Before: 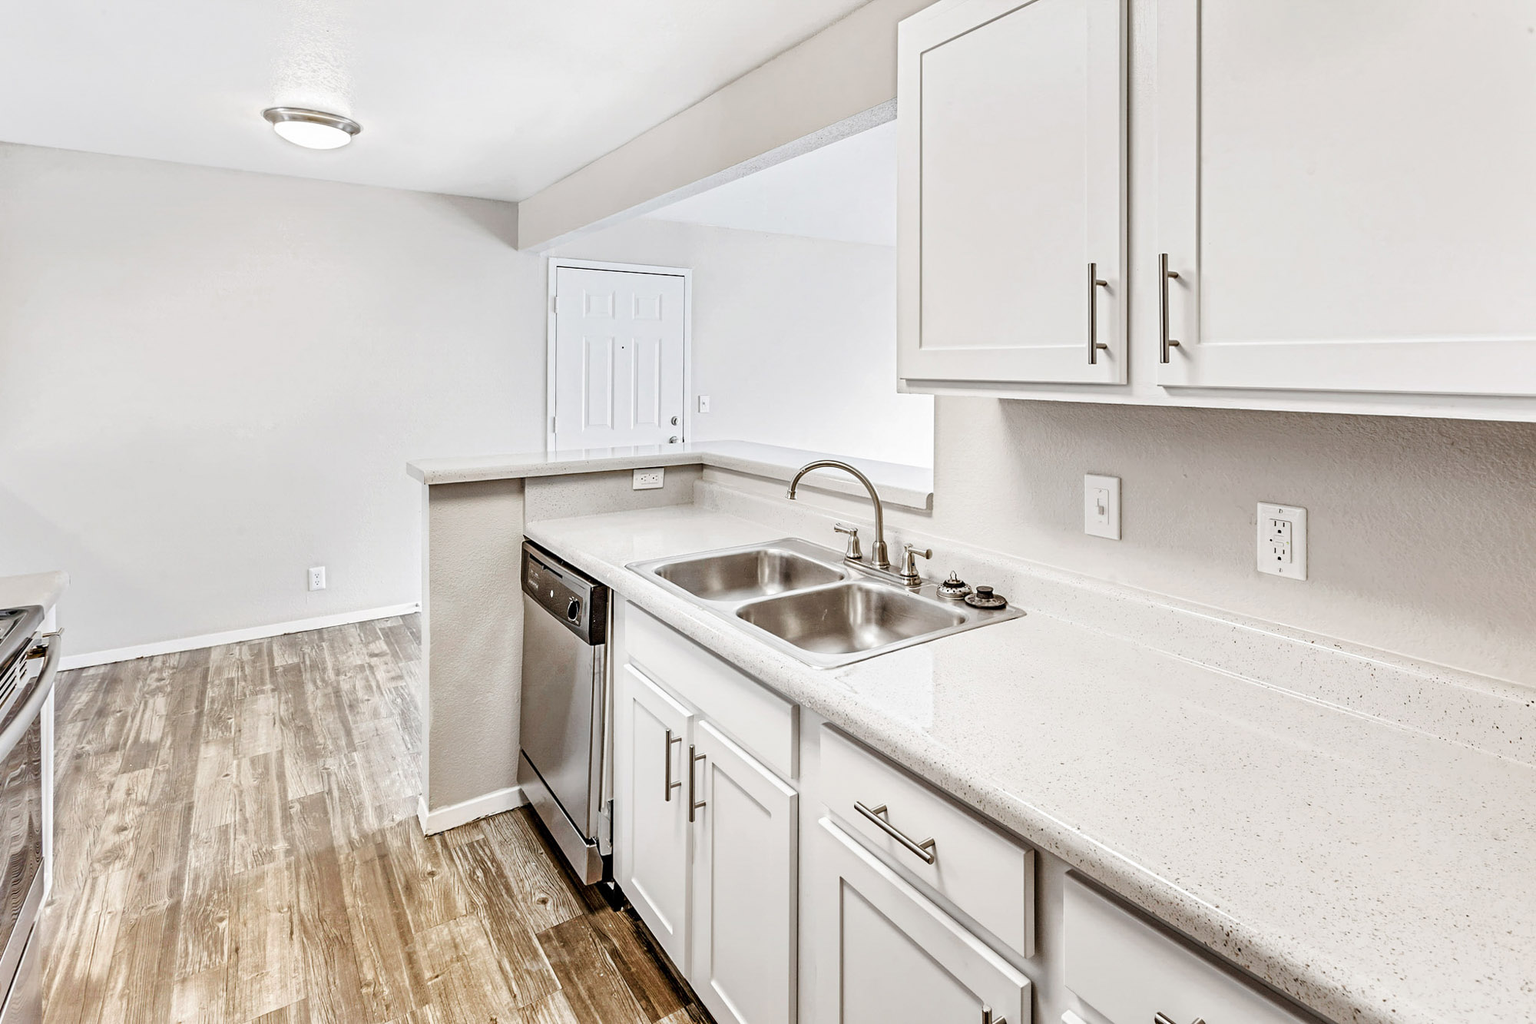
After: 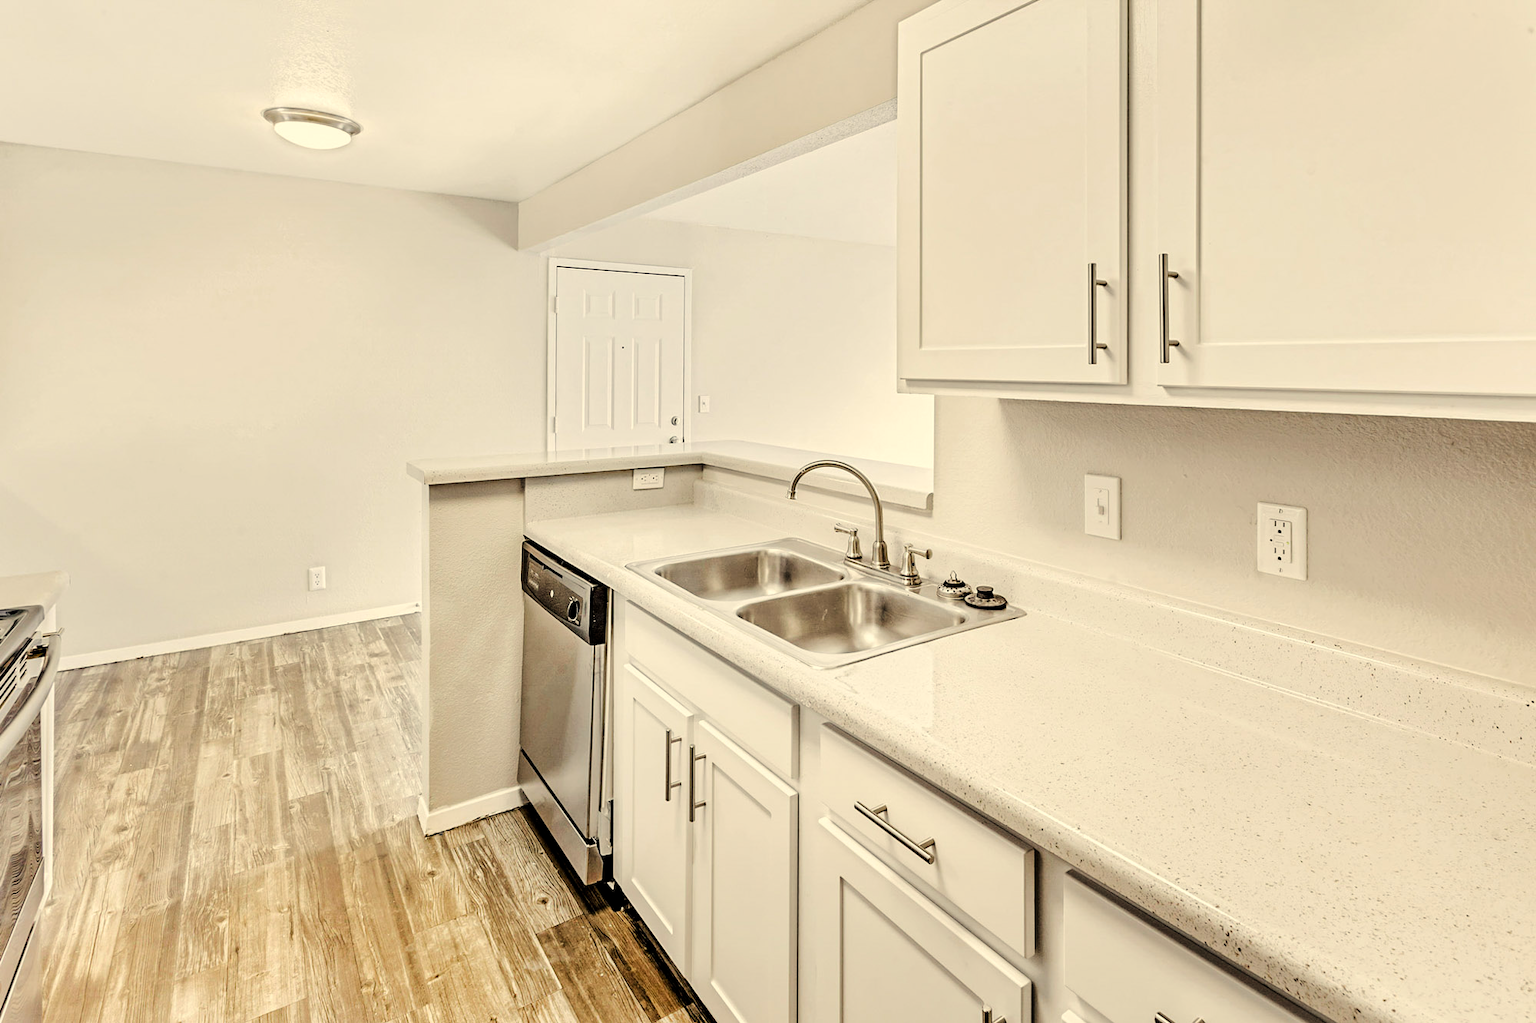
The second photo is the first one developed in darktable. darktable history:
tone curve: curves: ch0 [(0, 0) (0.004, 0) (0.133, 0.076) (0.325, 0.362) (0.879, 0.885) (1, 1)], color space Lab, linked channels, preserve colors none
color correction: highlights a* 1.39, highlights b* 17.83
